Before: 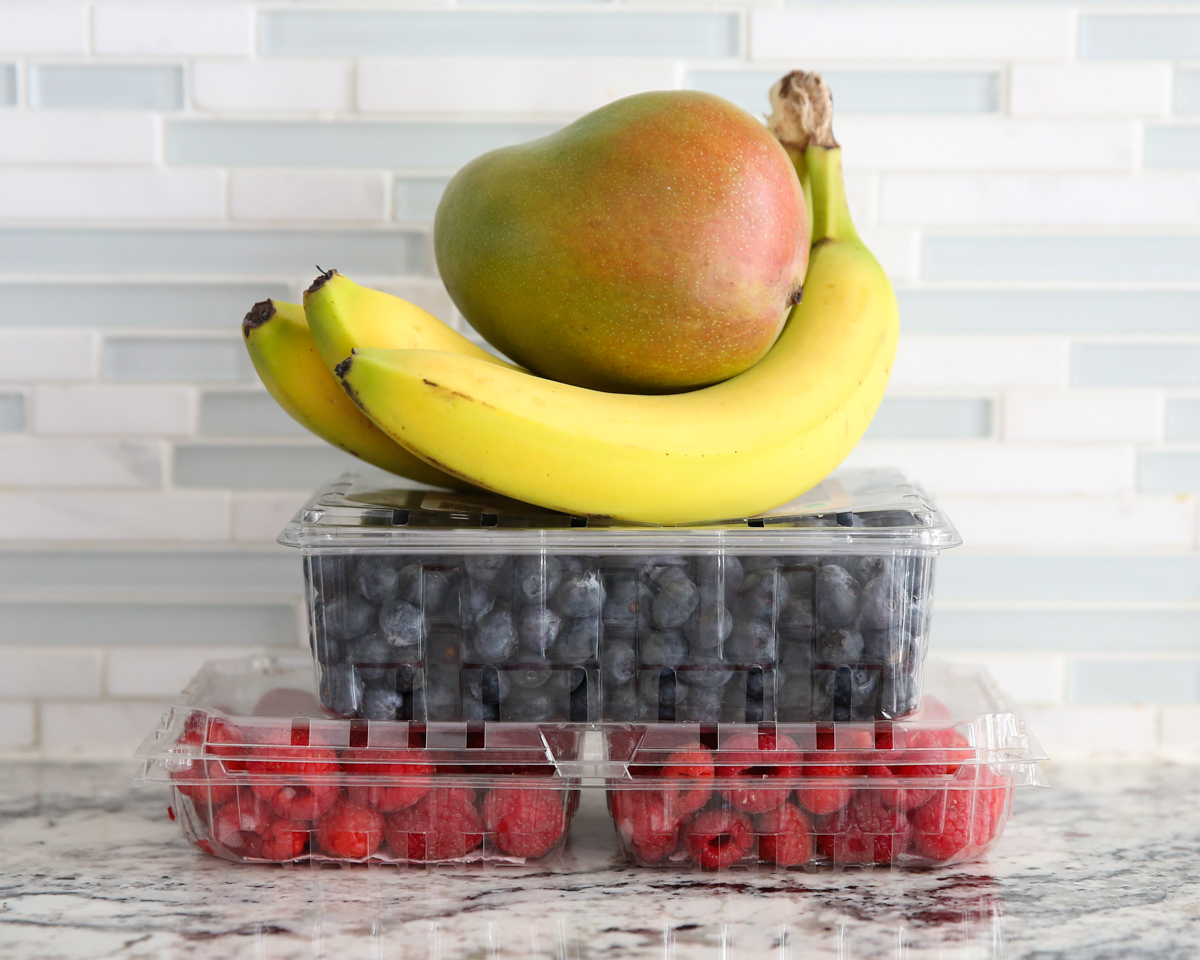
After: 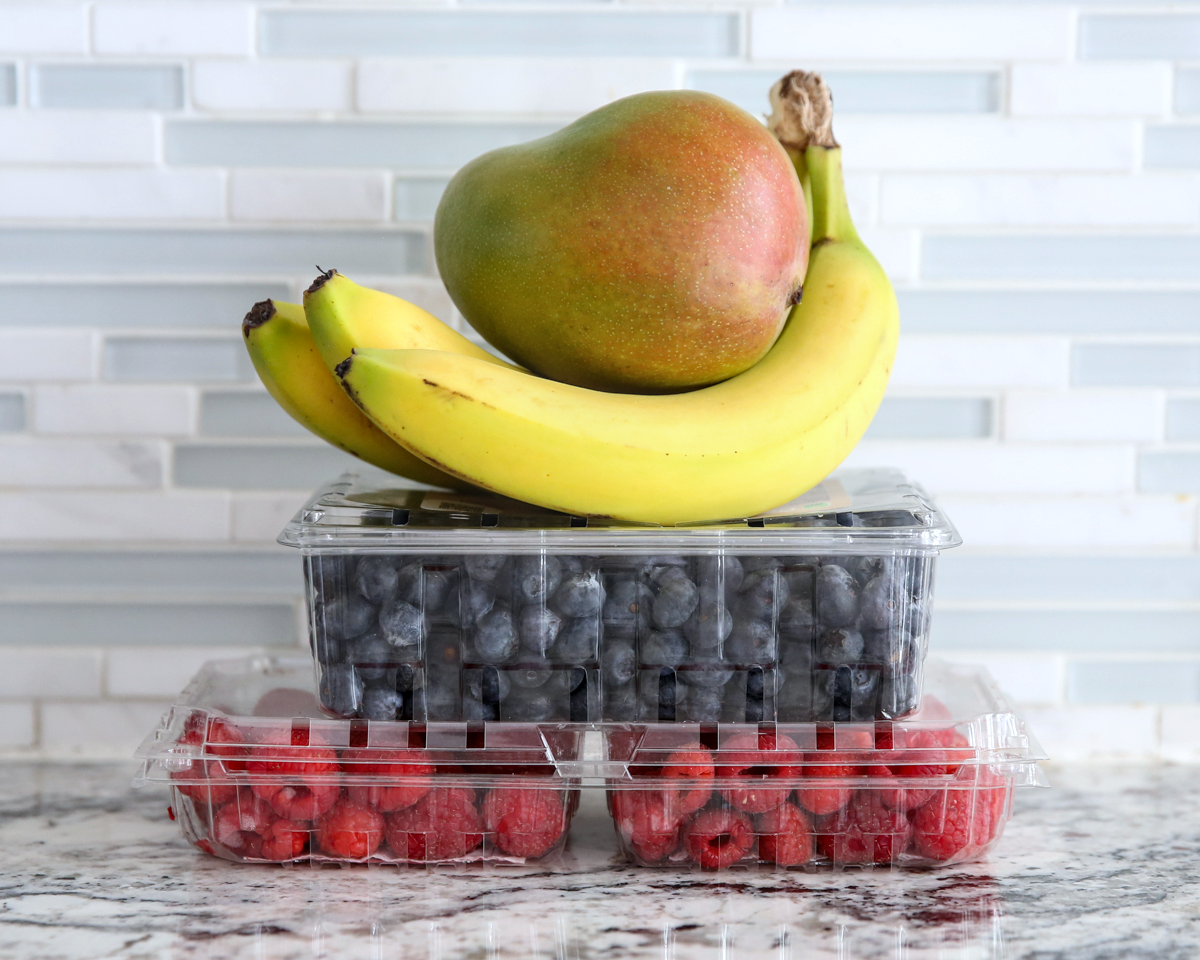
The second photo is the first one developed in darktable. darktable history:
local contrast: on, module defaults
color calibration: x 0.355, y 0.367, temperature 4700.38 K
